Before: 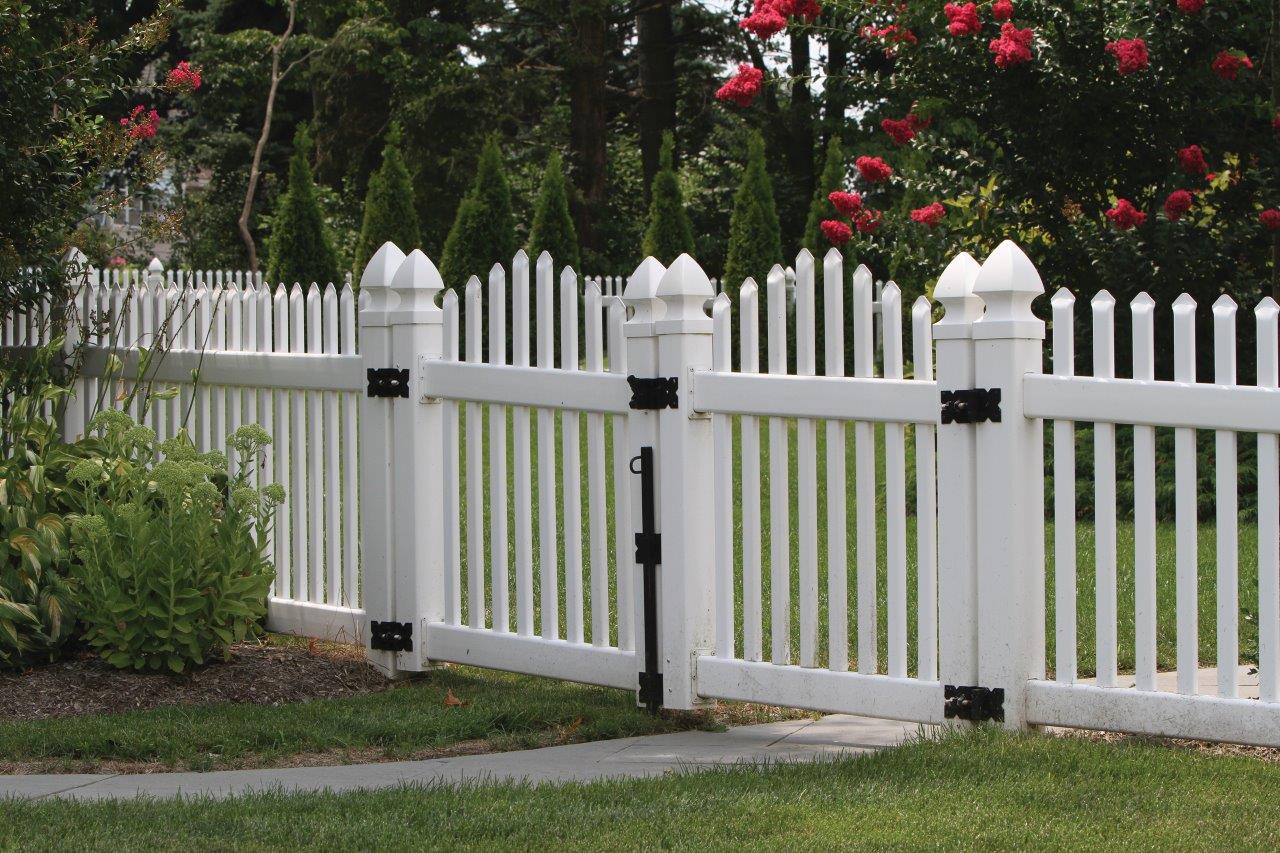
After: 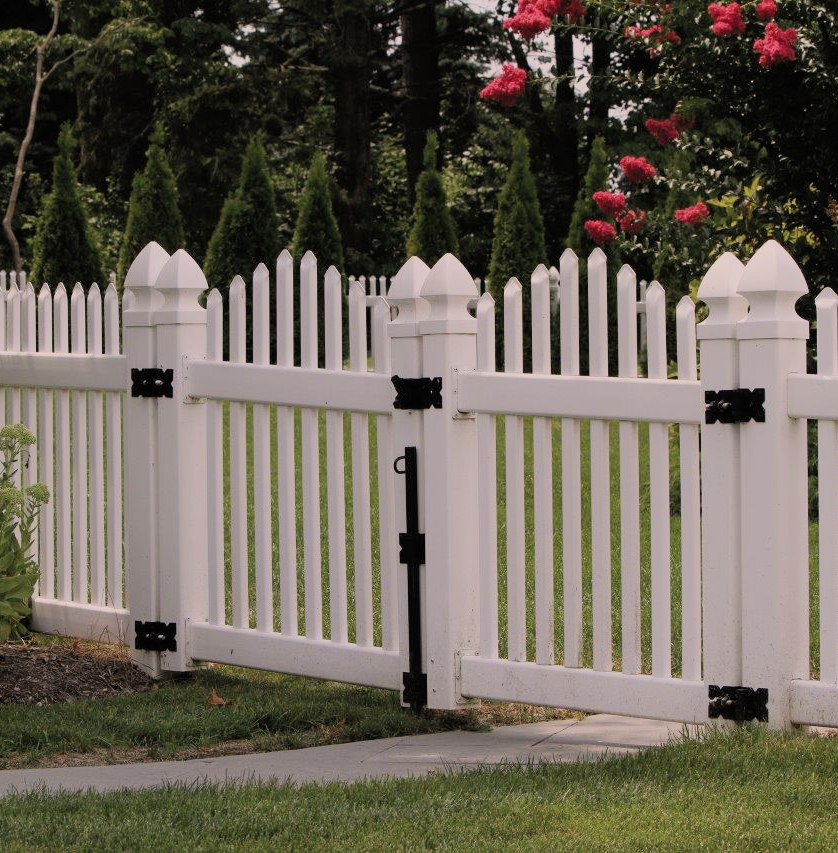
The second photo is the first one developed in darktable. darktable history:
color correction: highlights a* 7.87, highlights b* 4.32
filmic rgb: black relative exposure -7.65 EV, white relative exposure 4.56 EV, threshold 3.03 EV, hardness 3.61, color science v4 (2020), enable highlight reconstruction true
crop and rotate: left 18.478%, right 15.985%
